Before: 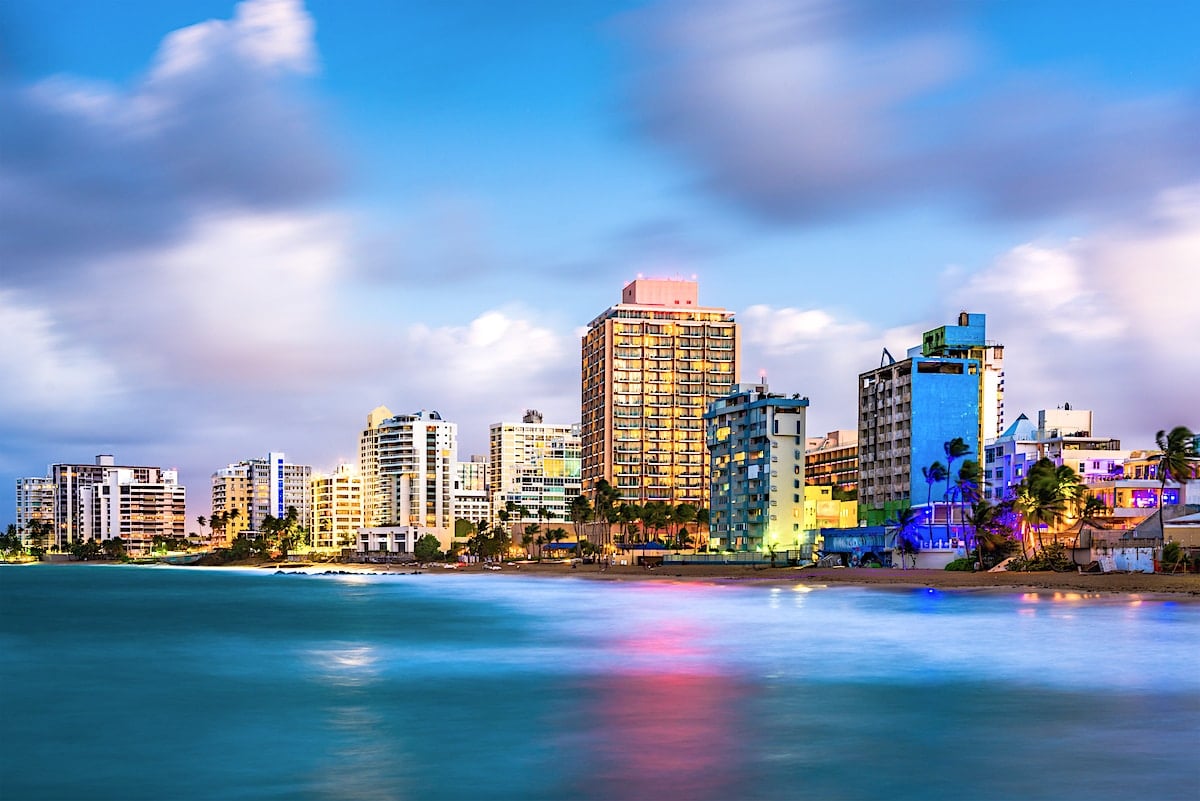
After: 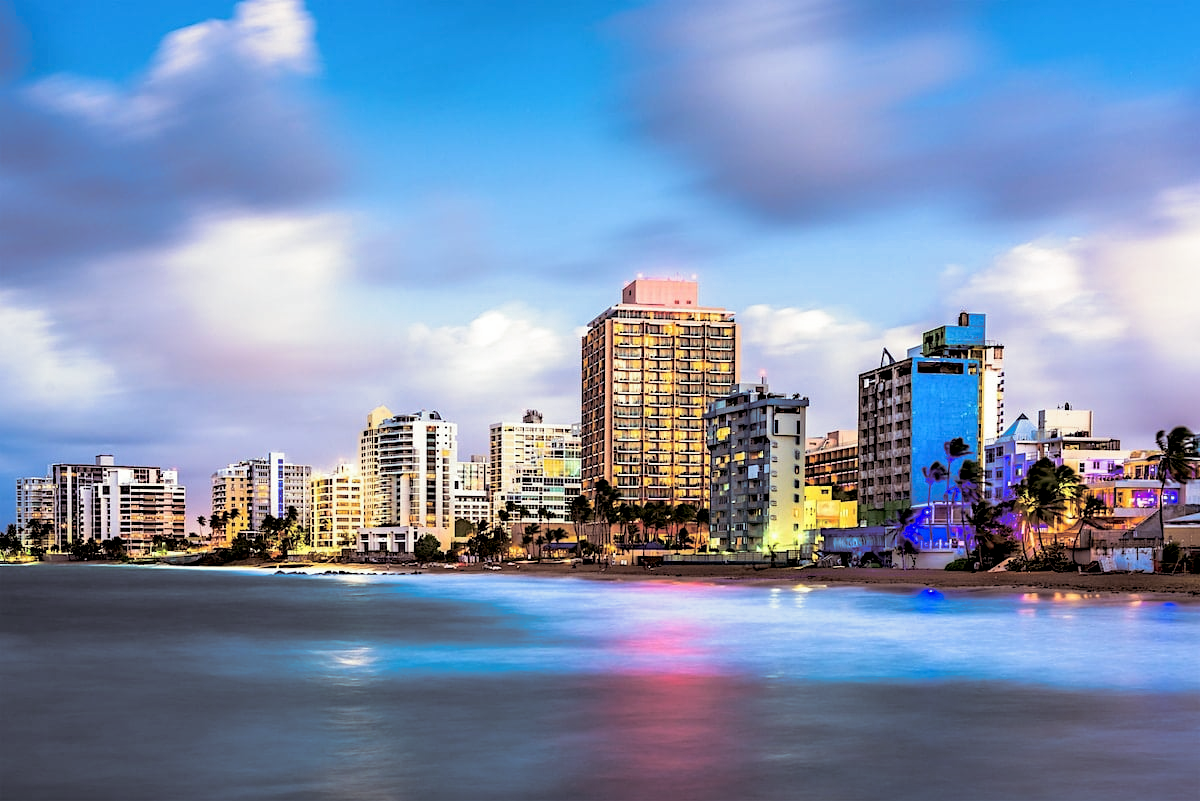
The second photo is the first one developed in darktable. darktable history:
exposure: black level correction 0.016, exposure -0.009 EV, compensate highlight preservation false
split-toning: shadows › saturation 0.2
white balance: red 1, blue 1
